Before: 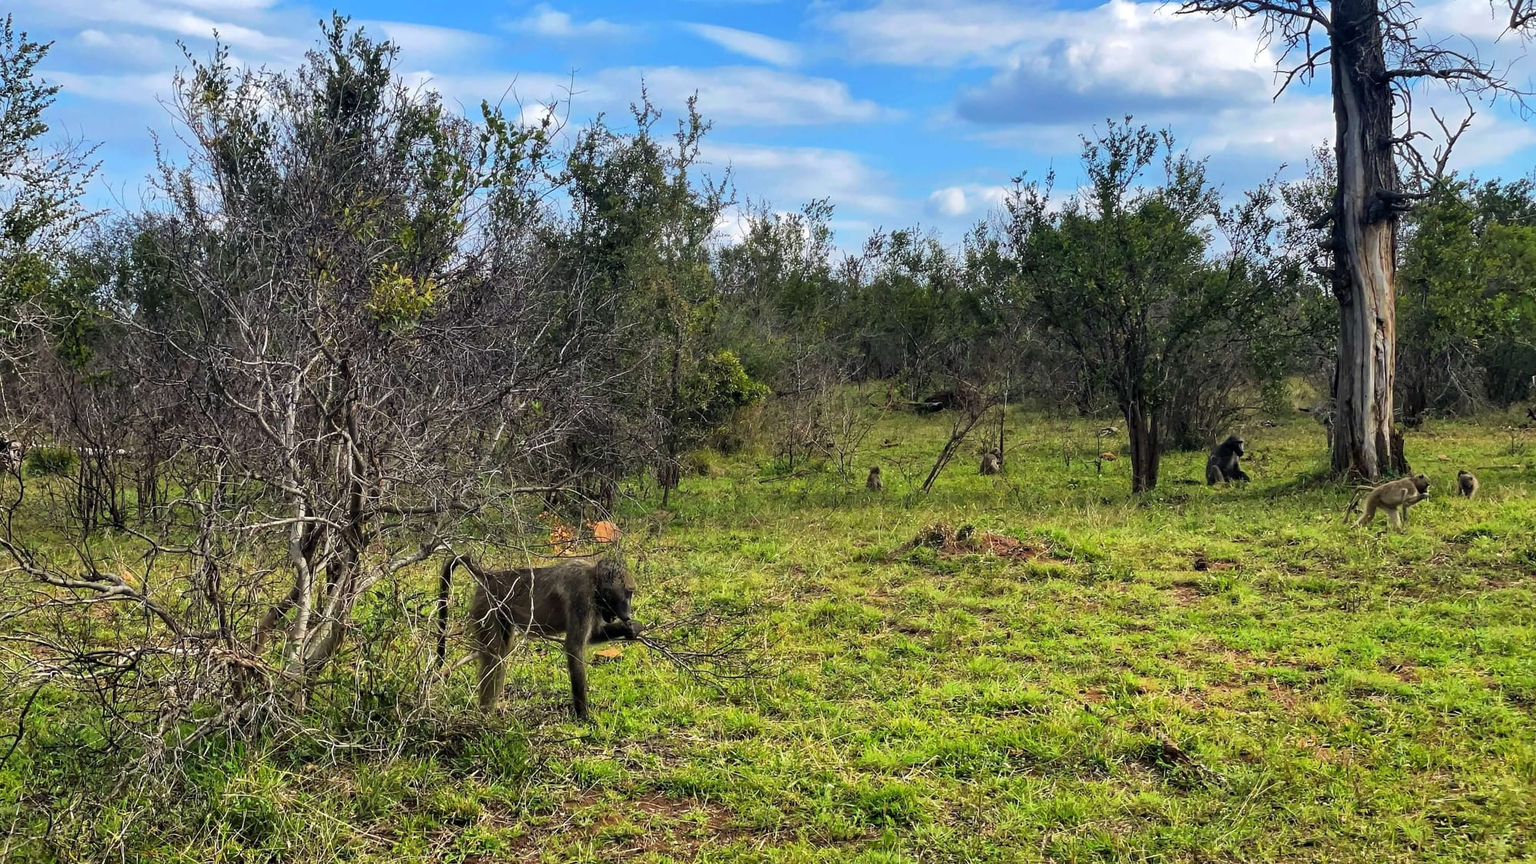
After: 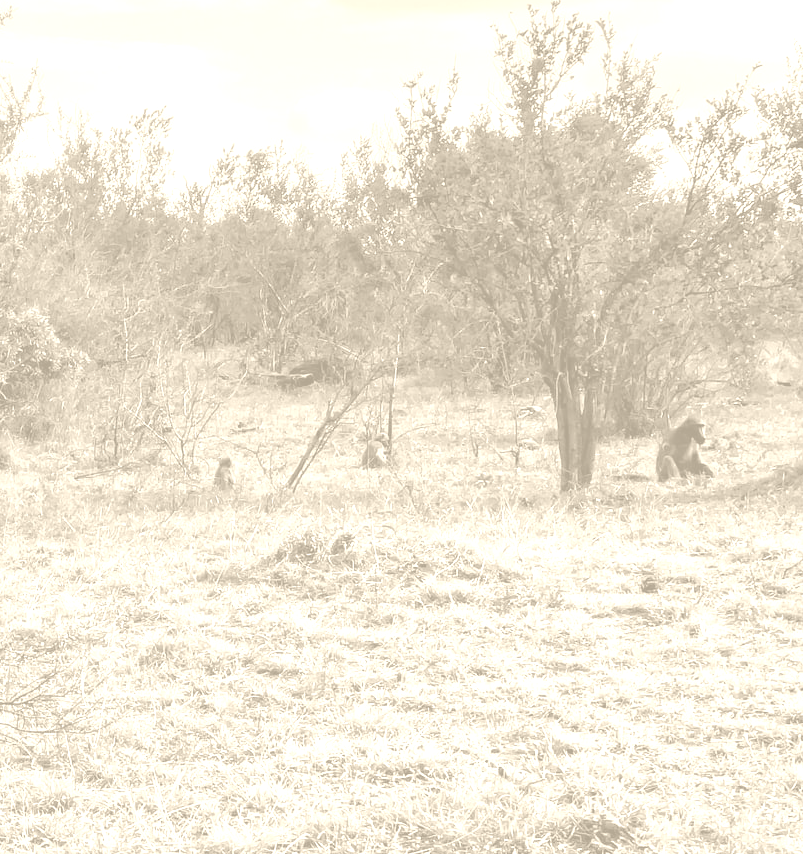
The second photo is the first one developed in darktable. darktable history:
colorize: hue 36°, saturation 71%, lightness 80.79%
crop: left 45.721%, top 13.393%, right 14.118%, bottom 10.01%
tone equalizer: -8 EV -0.417 EV, -7 EV -0.389 EV, -6 EV -0.333 EV, -5 EV -0.222 EV, -3 EV 0.222 EV, -2 EV 0.333 EV, -1 EV 0.389 EV, +0 EV 0.417 EV, edges refinement/feathering 500, mask exposure compensation -1.57 EV, preserve details no
shadows and highlights: on, module defaults
